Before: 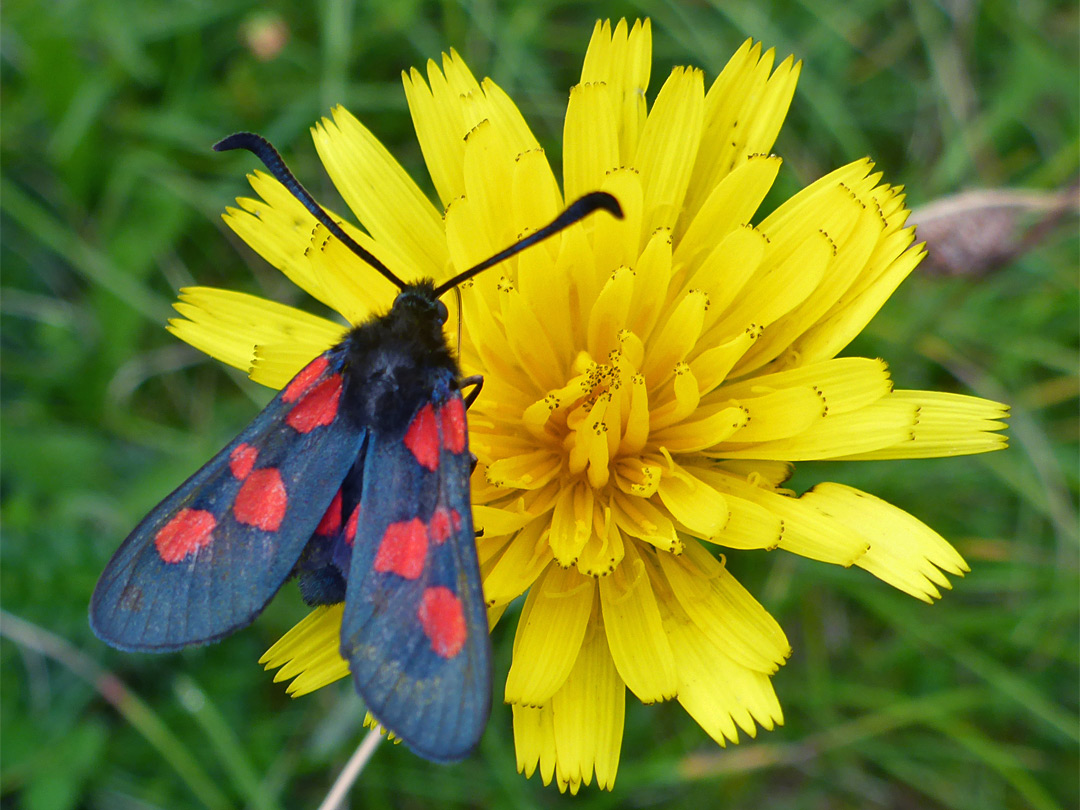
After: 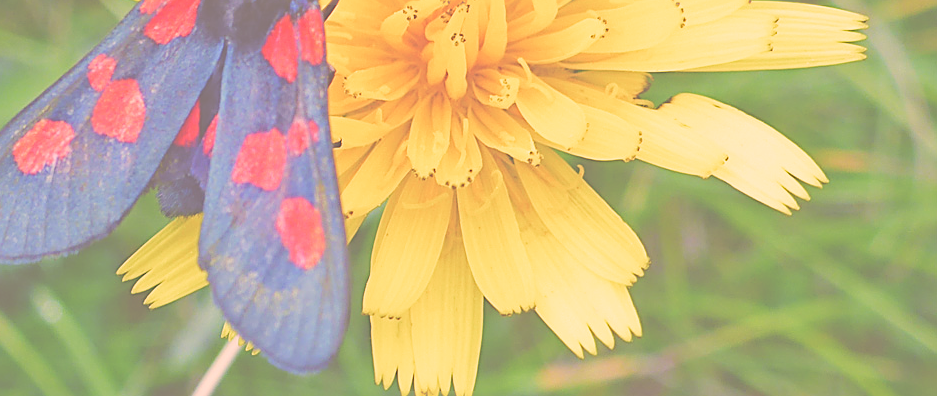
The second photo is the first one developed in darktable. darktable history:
crop and rotate: left 13.24%, top 48.128%, bottom 2.867%
haze removal: compatibility mode true, adaptive false
color correction: highlights a* 11.75, highlights b* 11.95
levels: levels [0.072, 0.414, 0.976]
exposure: black level correction -0.069, exposure 0.503 EV, compensate highlight preservation false
sharpen: on, module defaults
filmic rgb: black relative exposure -7.65 EV, white relative exposure 4.56 EV, hardness 3.61, contrast 1.051, preserve chrominance no, color science v4 (2020), contrast in shadows soft
